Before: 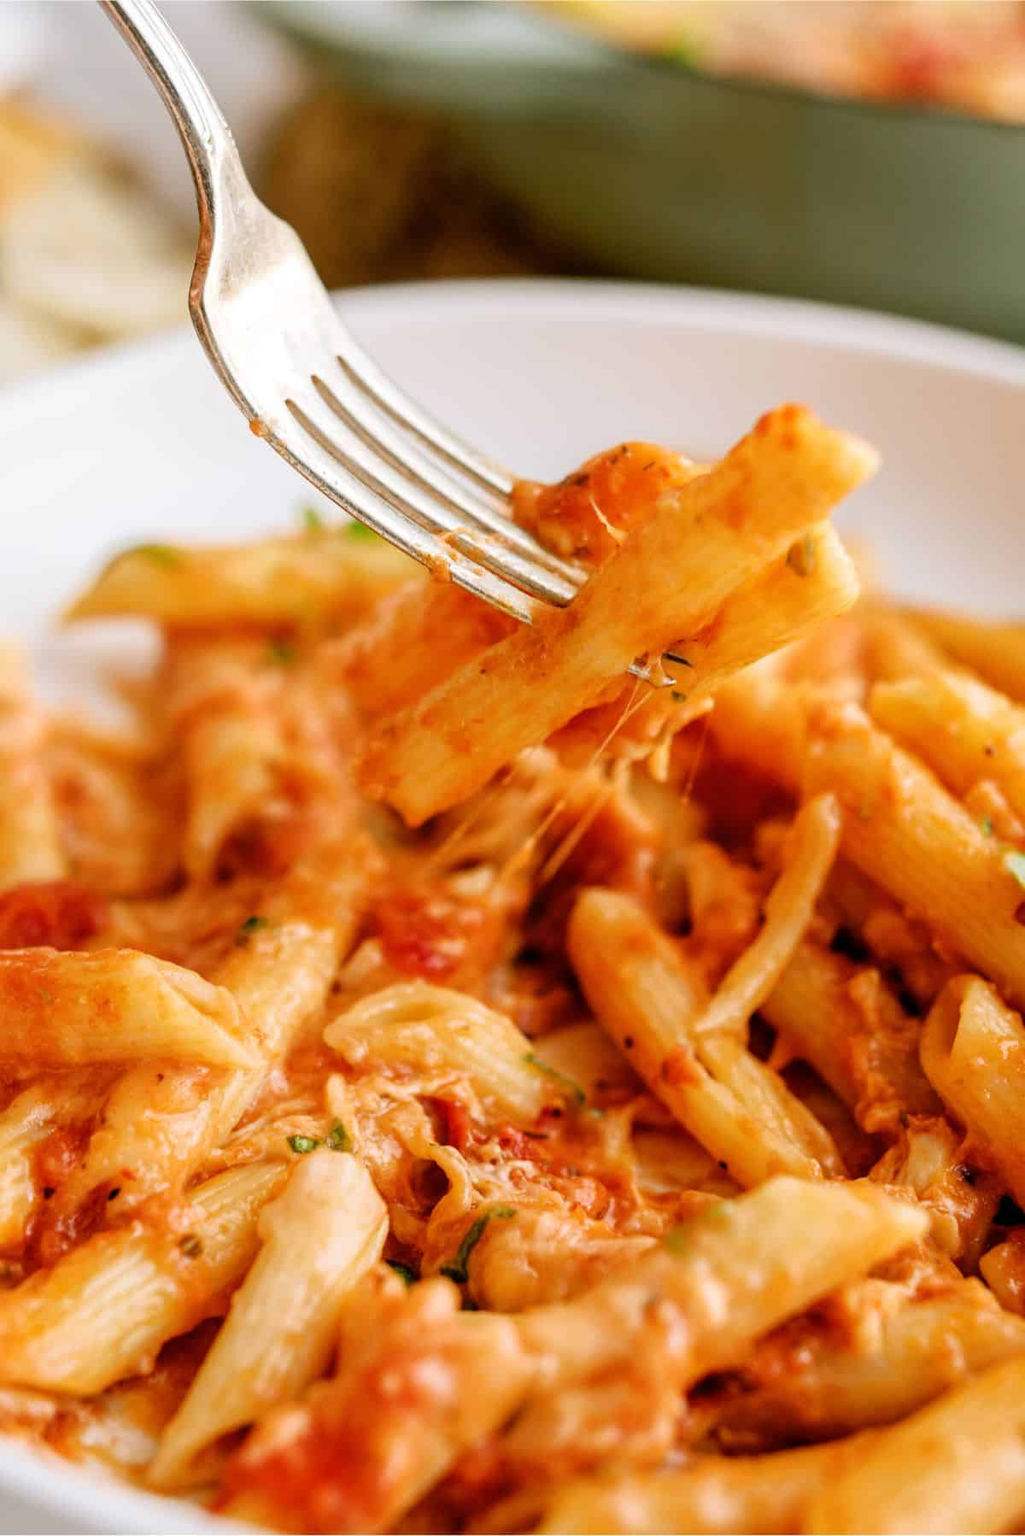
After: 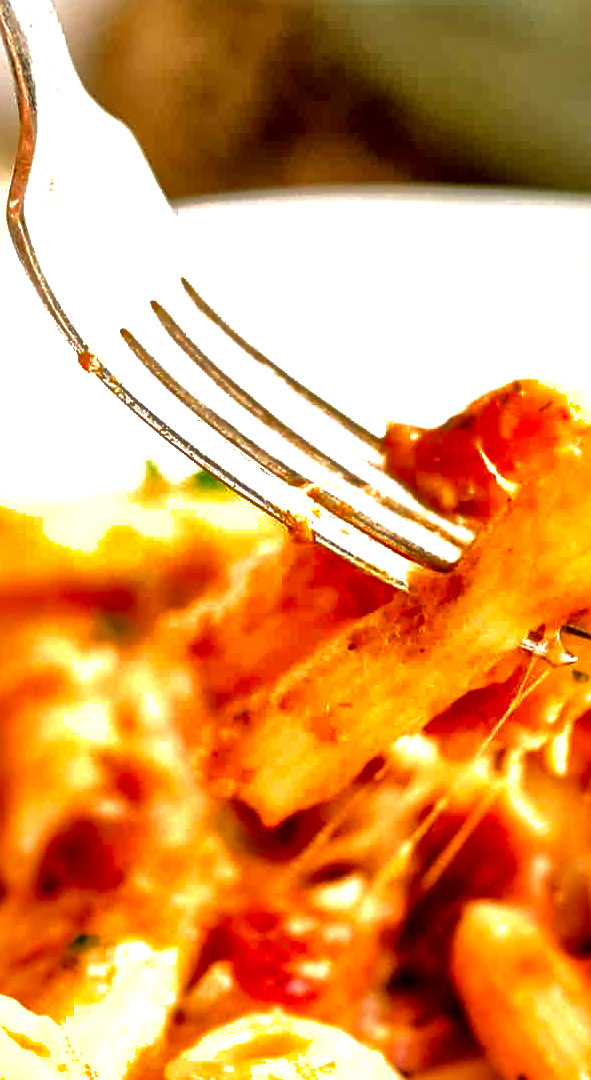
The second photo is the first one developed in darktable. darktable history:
sharpen: radius 0.976, amount 0.609
local contrast: mode bilateral grid, contrast 44, coarseness 69, detail 213%, midtone range 0.2
crop: left 17.856%, top 7.778%, right 32.879%, bottom 32.146%
exposure: black level correction 0.002, exposure 1 EV, compensate highlight preservation false
shadows and highlights: shadows 29.85
